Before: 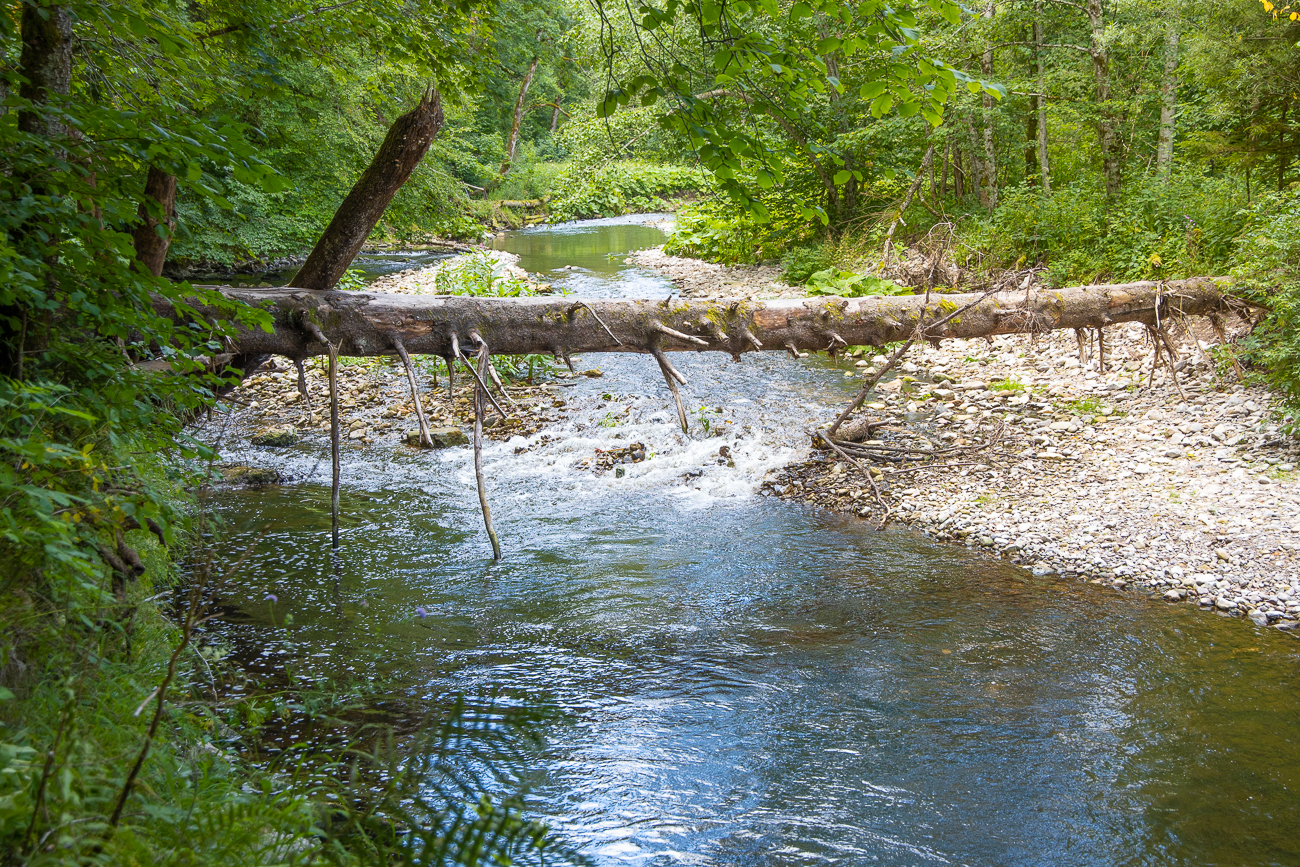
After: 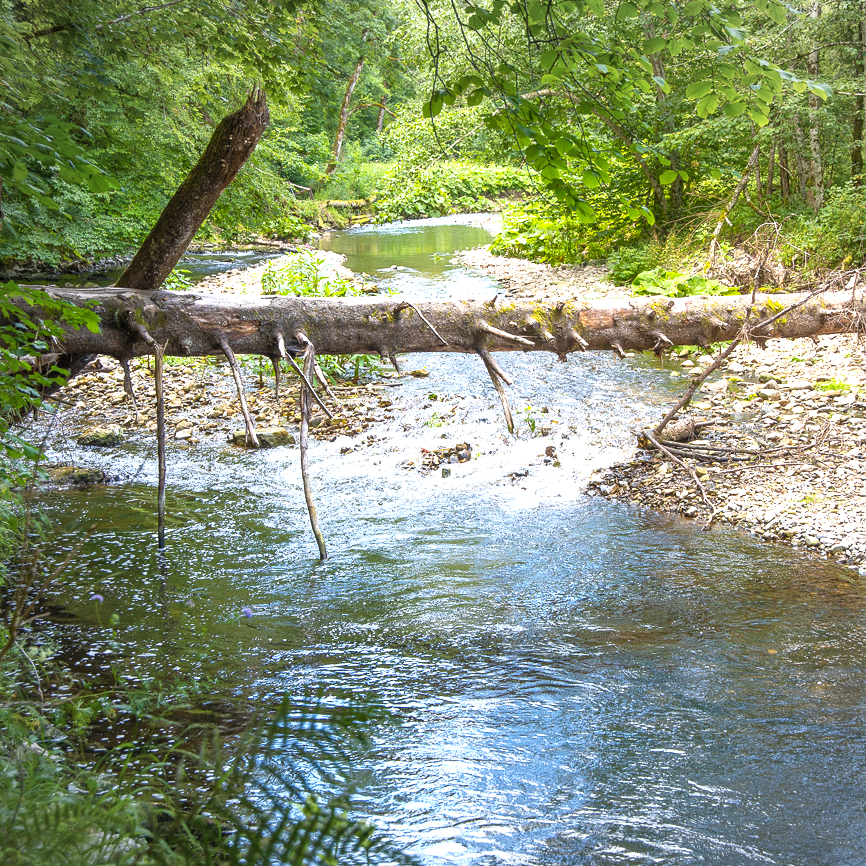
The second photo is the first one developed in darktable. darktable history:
tone equalizer: on, module defaults
exposure: exposure 0.63 EV, compensate highlight preservation false
crop and rotate: left 13.417%, right 19.95%
vignetting: fall-off start 84.08%, fall-off radius 79.67%, brightness -0.186, saturation -0.307, width/height ratio 1.22, dithering 8-bit output
